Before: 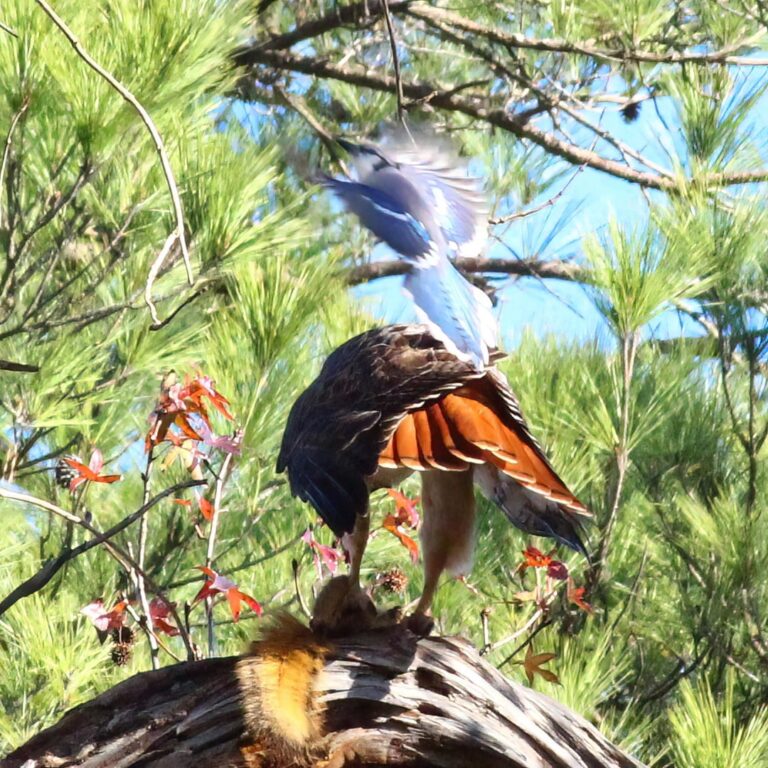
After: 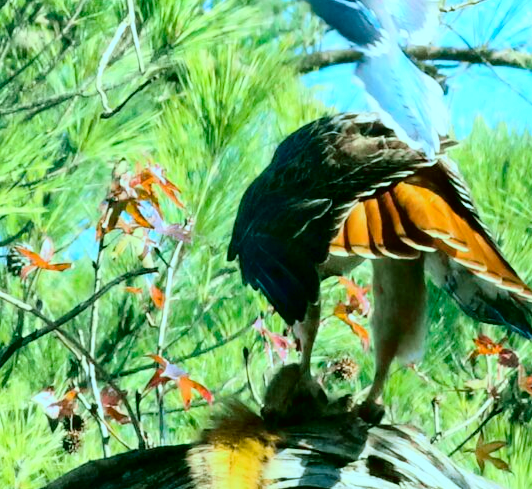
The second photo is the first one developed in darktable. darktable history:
color balance rgb: shadows lift › chroma 11.71%, shadows lift › hue 133.46°, power › chroma 2.15%, power › hue 166.83°, highlights gain › chroma 4%, highlights gain › hue 200.2°, perceptual saturation grading › global saturation 18.05%
crop: left 6.488%, top 27.668%, right 24.183%, bottom 8.656%
tone curve: curves: ch0 [(0.017, 0) (0.122, 0.046) (0.295, 0.297) (0.449, 0.505) (0.559, 0.629) (0.729, 0.796) (0.879, 0.898) (1, 0.97)]; ch1 [(0, 0) (0.393, 0.4) (0.447, 0.447) (0.485, 0.497) (0.522, 0.503) (0.539, 0.52) (0.606, 0.6) (0.696, 0.679) (1, 1)]; ch2 [(0, 0) (0.369, 0.388) (0.449, 0.431) (0.499, 0.501) (0.516, 0.536) (0.604, 0.599) (0.741, 0.763) (1, 1)], color space Lab, independent channels, preserve colors none
